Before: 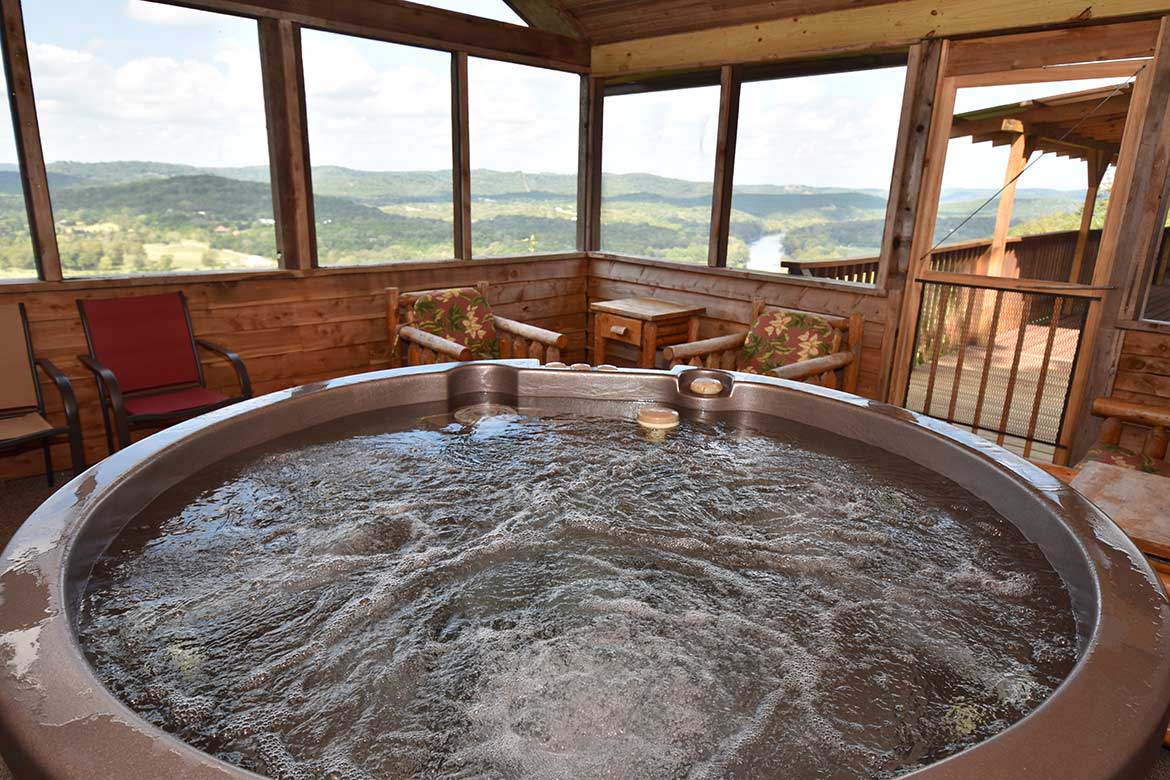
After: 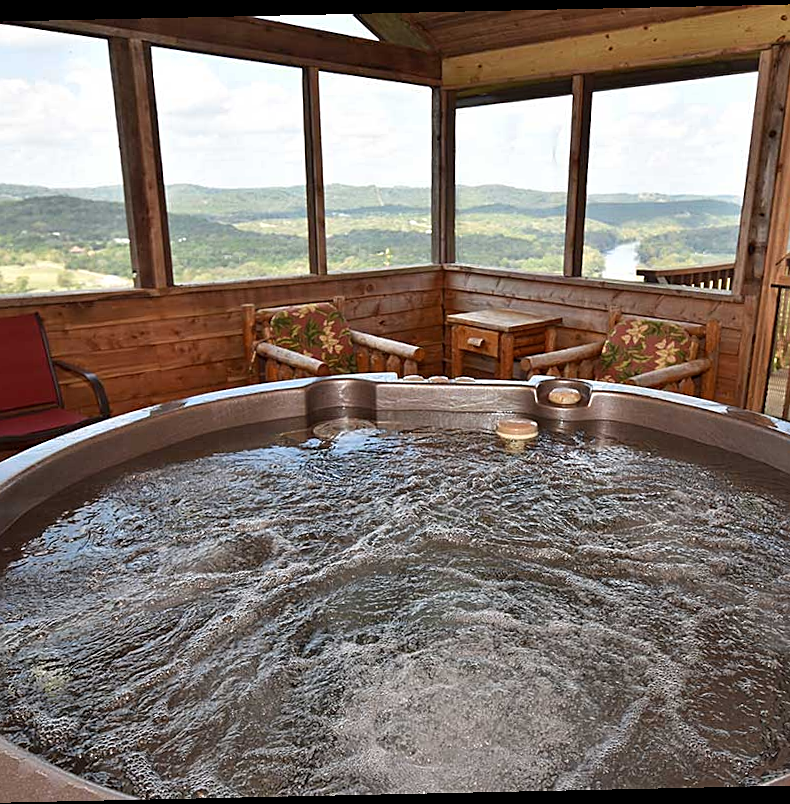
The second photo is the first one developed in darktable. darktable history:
crop and rotate: left 12.648%, right 20.685%
rotate and perspective: rotation -1.24°, automatic cropping off
sharpen: on, module defaults
